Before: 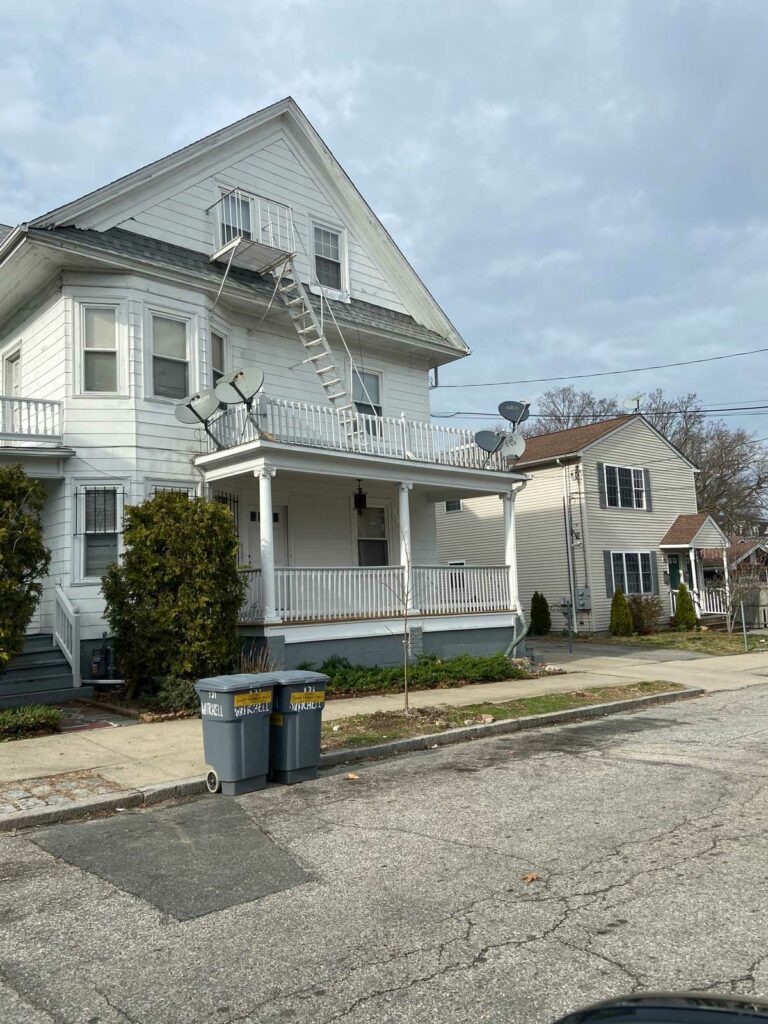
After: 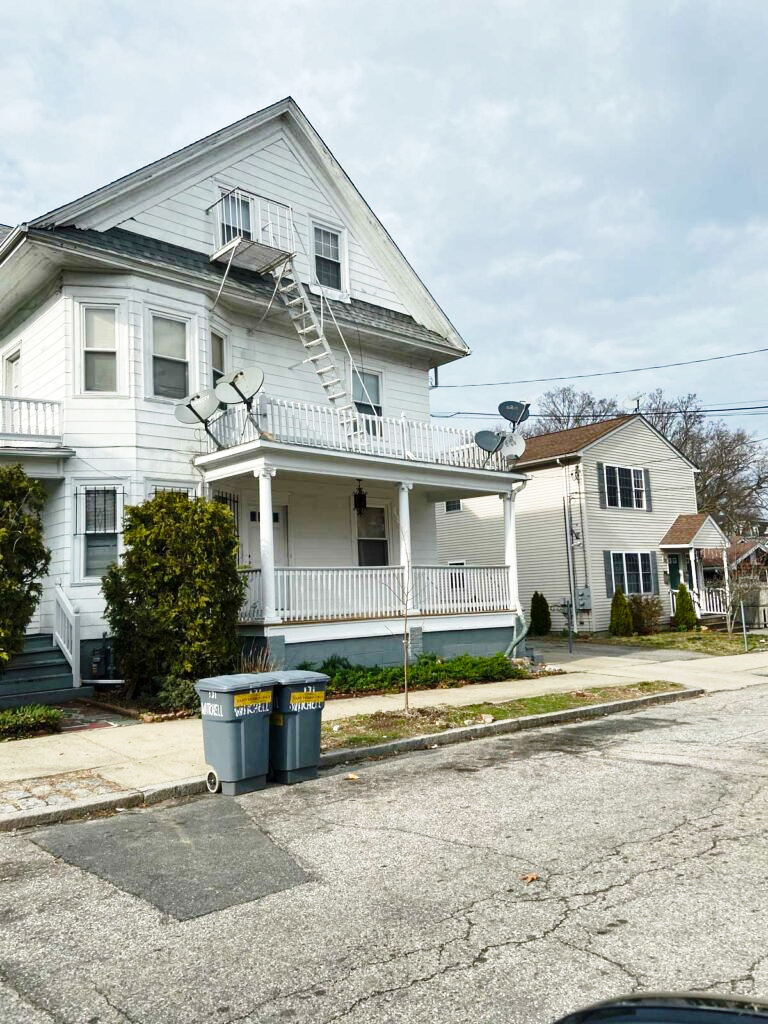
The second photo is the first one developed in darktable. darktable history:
base curve: curves: ch0 [(0, 0) (0.028, 0.03) (0.121, 0.232) (0.46, 0.748) (0.859, 0.968) (1, 1)], preserve colors none
shadows and highlights: soften with gaussian
